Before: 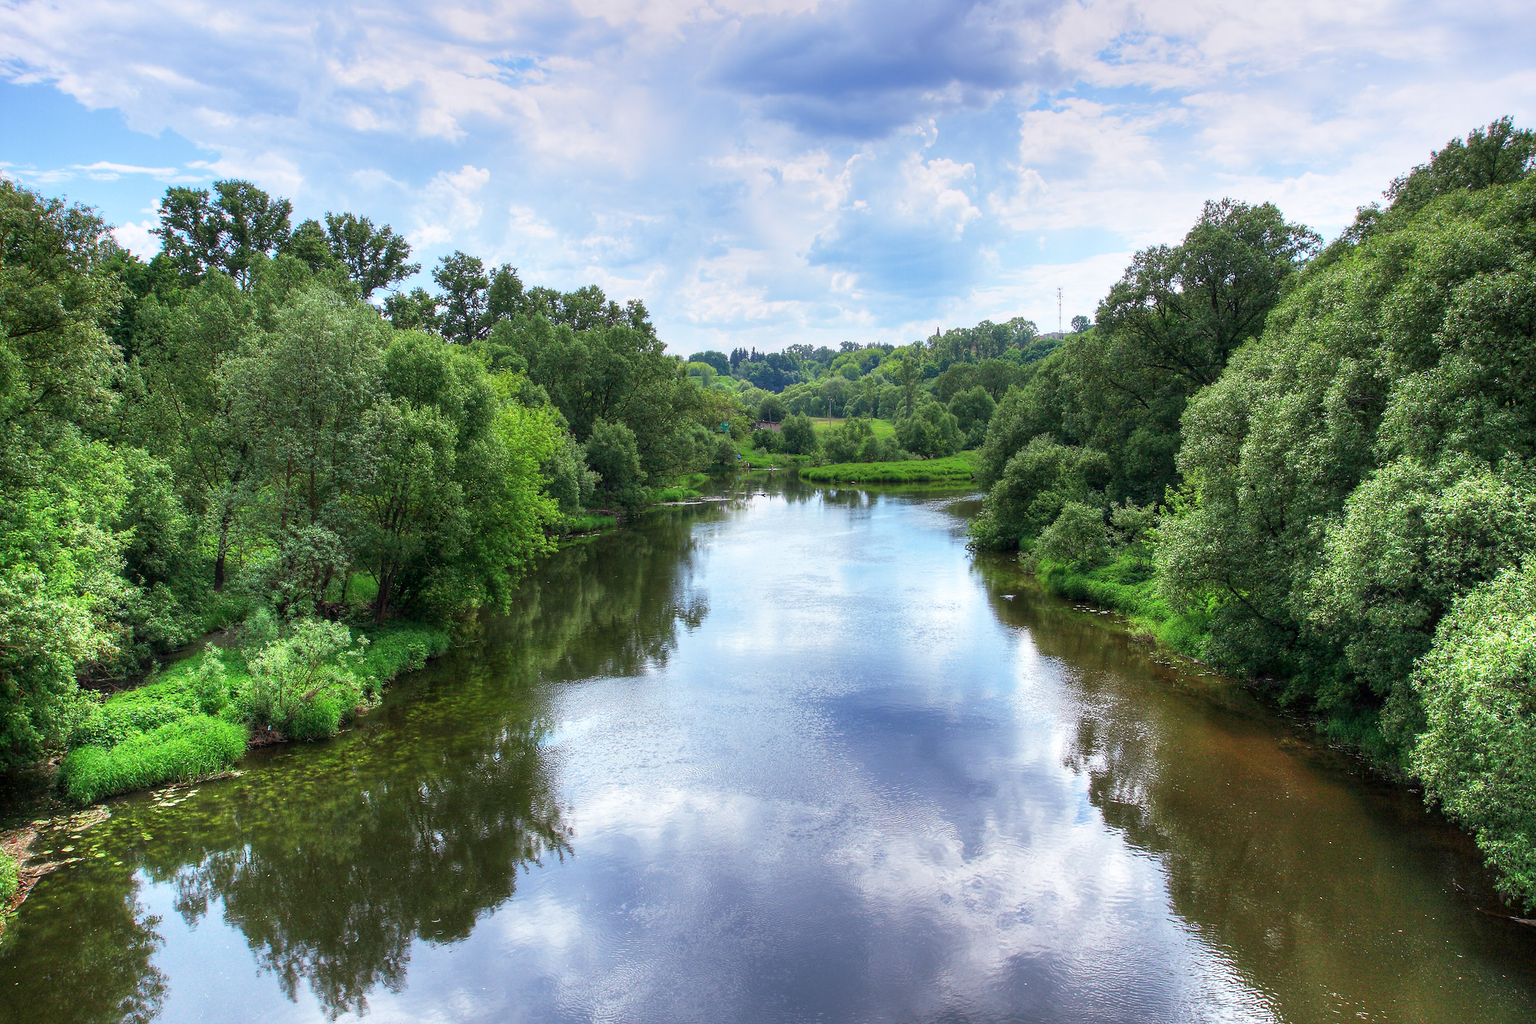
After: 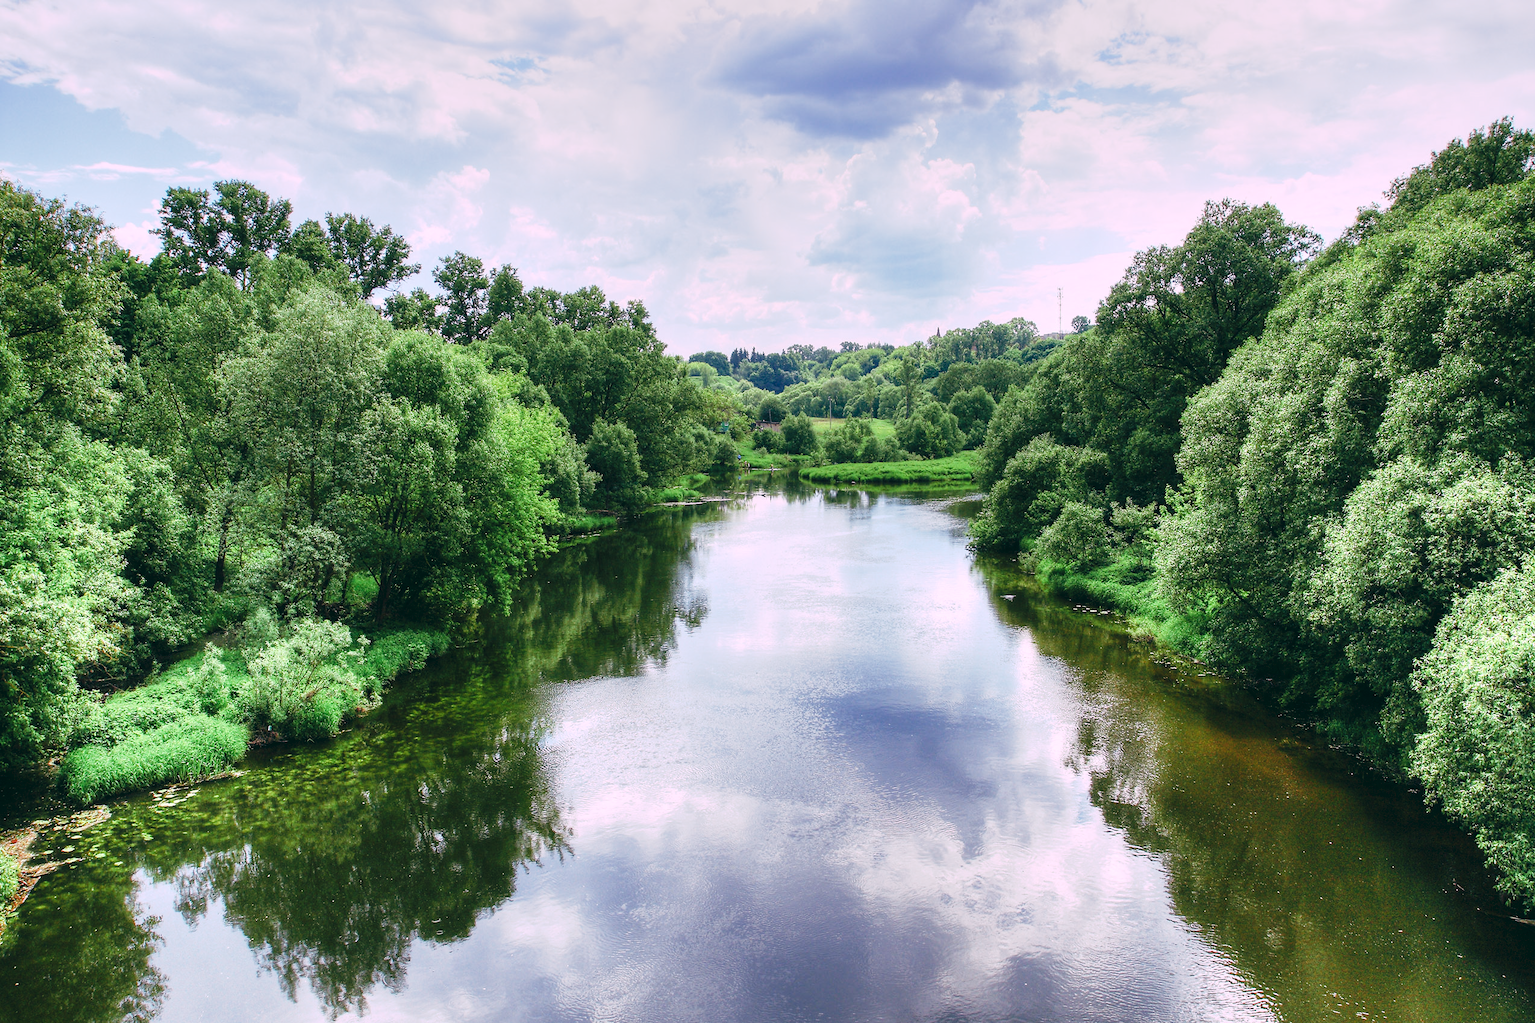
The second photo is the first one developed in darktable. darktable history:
tone curve: curves: ch0 [(0, 0) (0.003, 0.042) (0.011, 0.043) (0.025, 0.047) (0.044, 0.059) (0.069, 0.07) (0.1, 0.085) (0.136, 0.107) (0.177, 0.139) (0.224, 0.185) (0.277, 0.258) (0.335, 0.34) (0.399, 0.434) (0.468, 0.526) (0.543, 0.623) (0.623, 0.709) (0.709, 0.794) (0.801, 0.866) (0.898, 0.919) (1, 1)], preserve colors none
color look up table: target L [101.83, 98.42, 91.95, 85.73, 75.63, 70.49, 70.93, 70.28, 52.98, 50.78, 25.52, 201.25, 84.61, 80.57, 70.53, 60.46, 57.16, 61.27, 55.58, 49.46, 47.46, 43.63, 30.27, 24.55, 23.4, 9.722, 96.53, 76.55, 75.72, 63.94, 64.26, 58.74, 53.73, 48.64, 56.46, 38.37, 34.04, 34.18, 17.13, 18.76, 14.32, 92.32, 89.39, 69.79, 63.56, 66.14, 42.12, 32.62, 12.25], target a [-2.765, -26.35, -29.57, -18.59, -18.45, -1.486, -51.64, -24.48, -43.2, -21.07, -22.07, 0, 12.03, 4.698, 26.91, 39.76, 31.22, 6.415, 50.34, 68.12, 55.93, 24.29, 2.74, 29.41, -5.442, 13.09, 15.28, 9.616, 29.72, 24.97, 50.47, 63.94, 15.19, 5.965, 55.41, 51.42, 32.91, 45.98, 9.613, 24.72, 18.91, -26.34, -21.1, -1.169, -6.884, -27.02, -8.6, -12.74, -20.31], target b [14.68, 38.44, 16.85, 7.01, 21.95, 9.504, 40.33, 56.2, 32.87, 36.59, 14.37, -0.001, 23.11, 59.33, 47.77, 56.39, 18.74, 35.76, 41.97, 16.17, 50.05, 41.96, 2.315, 32.59, 23.11, 11.57, -7.29, -8.373, -2.279, -33.62, -7.483, -30.61, -58.19, -12.93, -50.29, -15.96, 2.116, -48.41, -30.53, -43.98, -17.83, -3.404, -18.68, -31.82, -11.45, 0.684, -31, -11.76, -6.171], num patches 49
